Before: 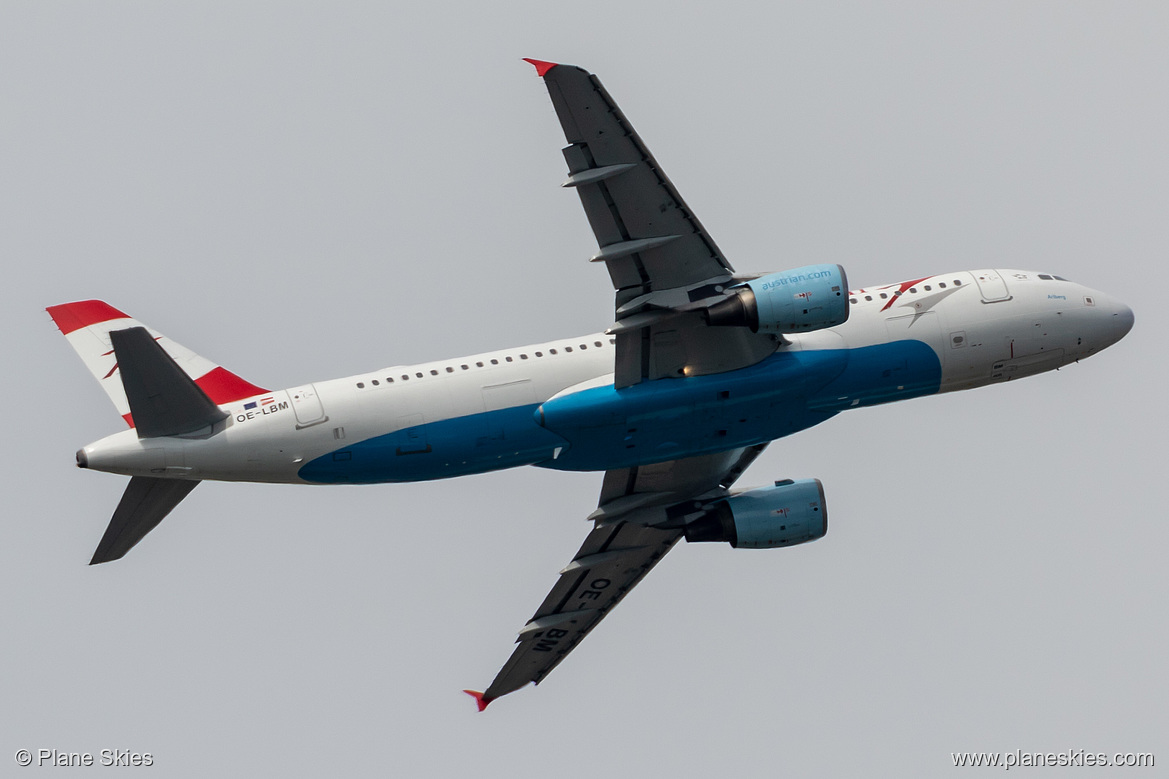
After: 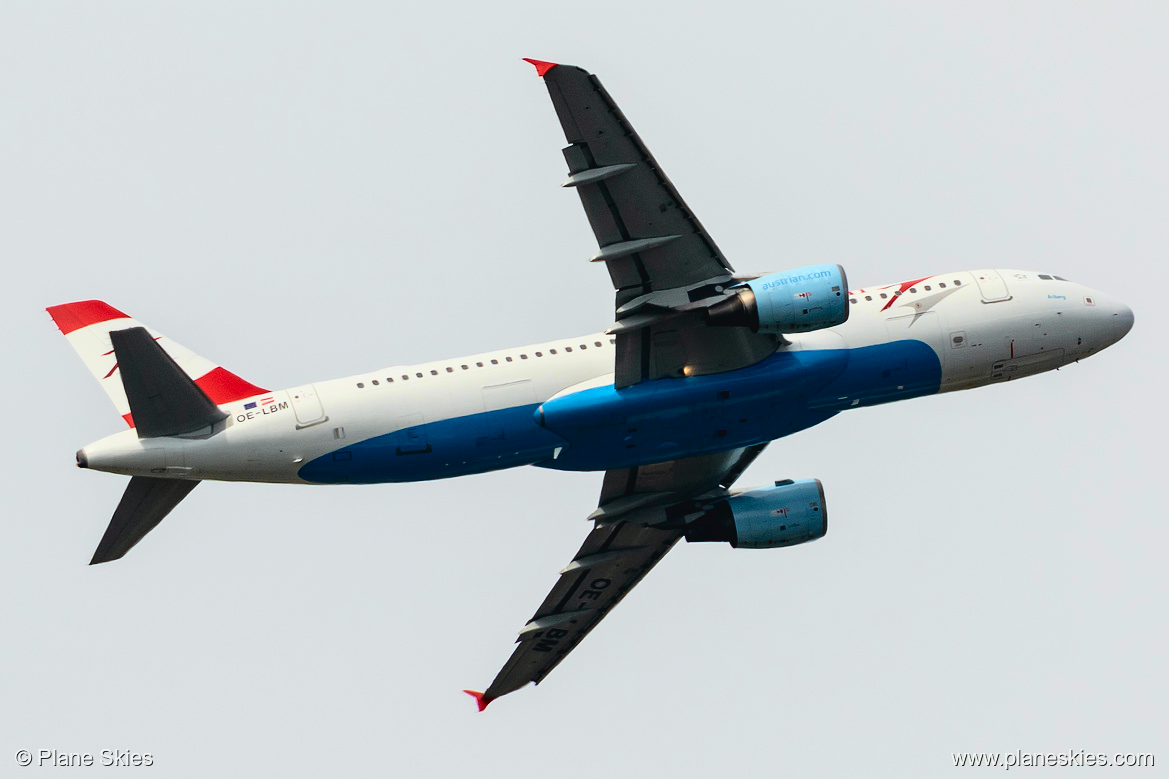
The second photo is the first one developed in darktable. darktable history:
tone curve: curves: ch0 [(0.003, 0.032) (0.037, 0.037) (0.142, 0.117) (0.279, 0.311) (0.405, 0.49) (0.526, 0.651) (0.722, 0.857) (0.875, 0.946) (1, 0.98)]; ch1 [(0, 0) (0.305, 0.325) (0.453, 0.437) (0.482, 0.473) (0.501, 0.498) (0.515, 0.523) (0.559, 0.591) (0.6, 0.659) (0.656, 0.71) (1, 1)]; ch2 [(0, 0) (0.323, 0.277) (0.424, 0.396) (0.479, 0.484) (0.499, 0.502) (0.515, 0.537) (0.564, 0.595) (0.644, 0.703) (0.742, 0.803) (1, 1)], color space Lab, independent channels, preserve colors none
